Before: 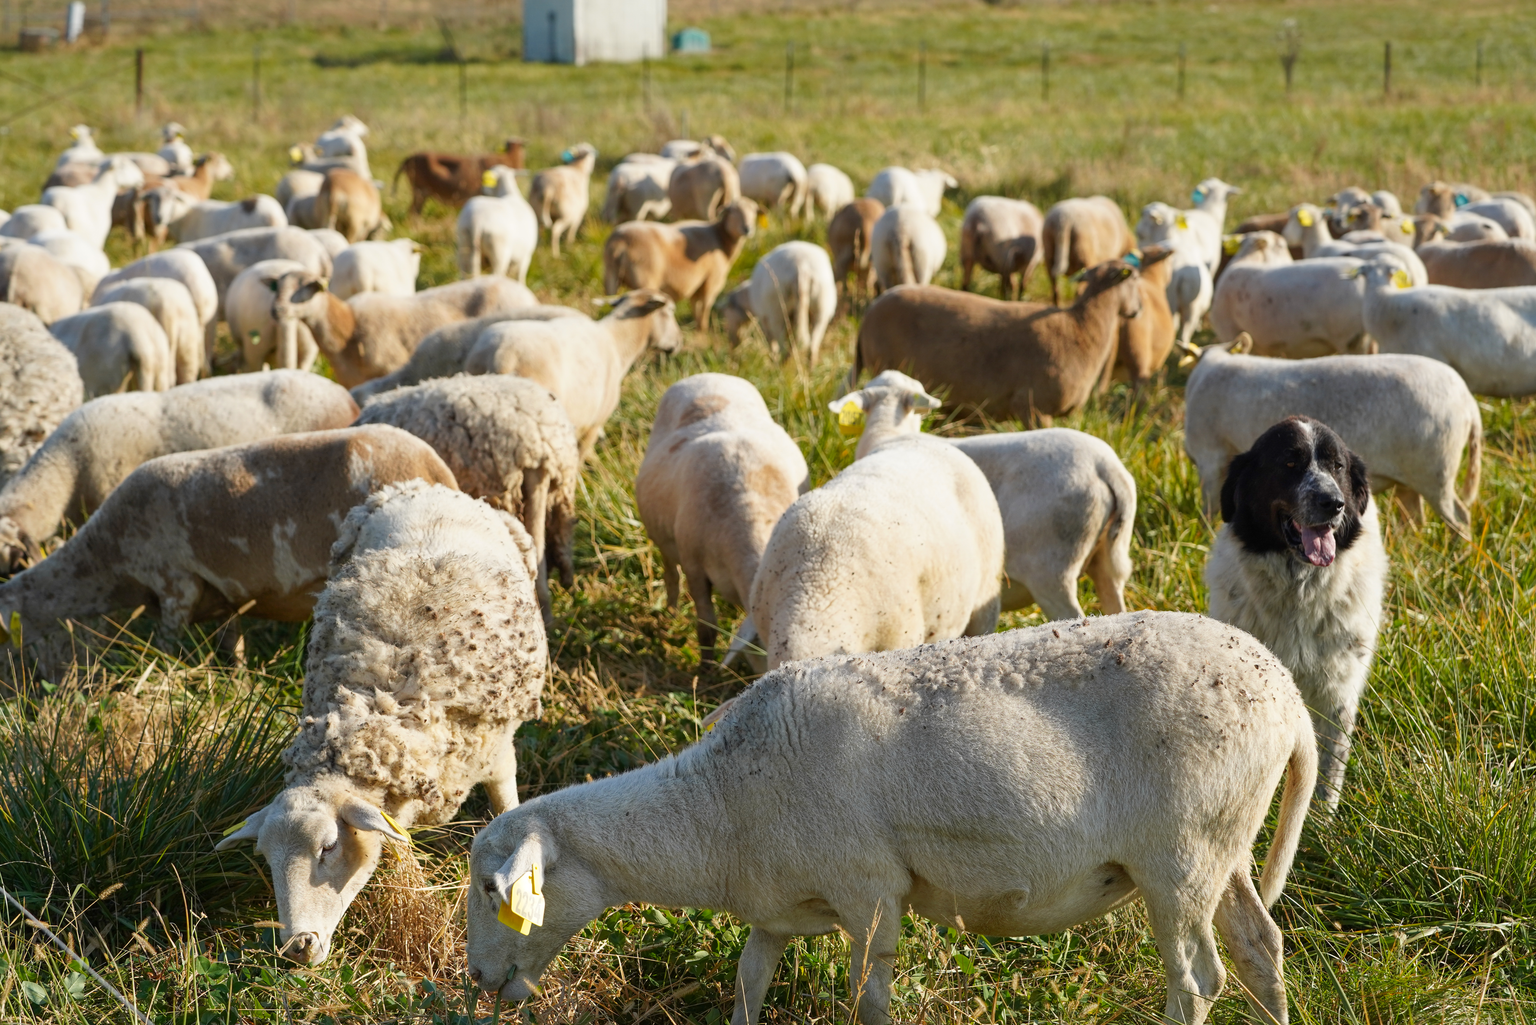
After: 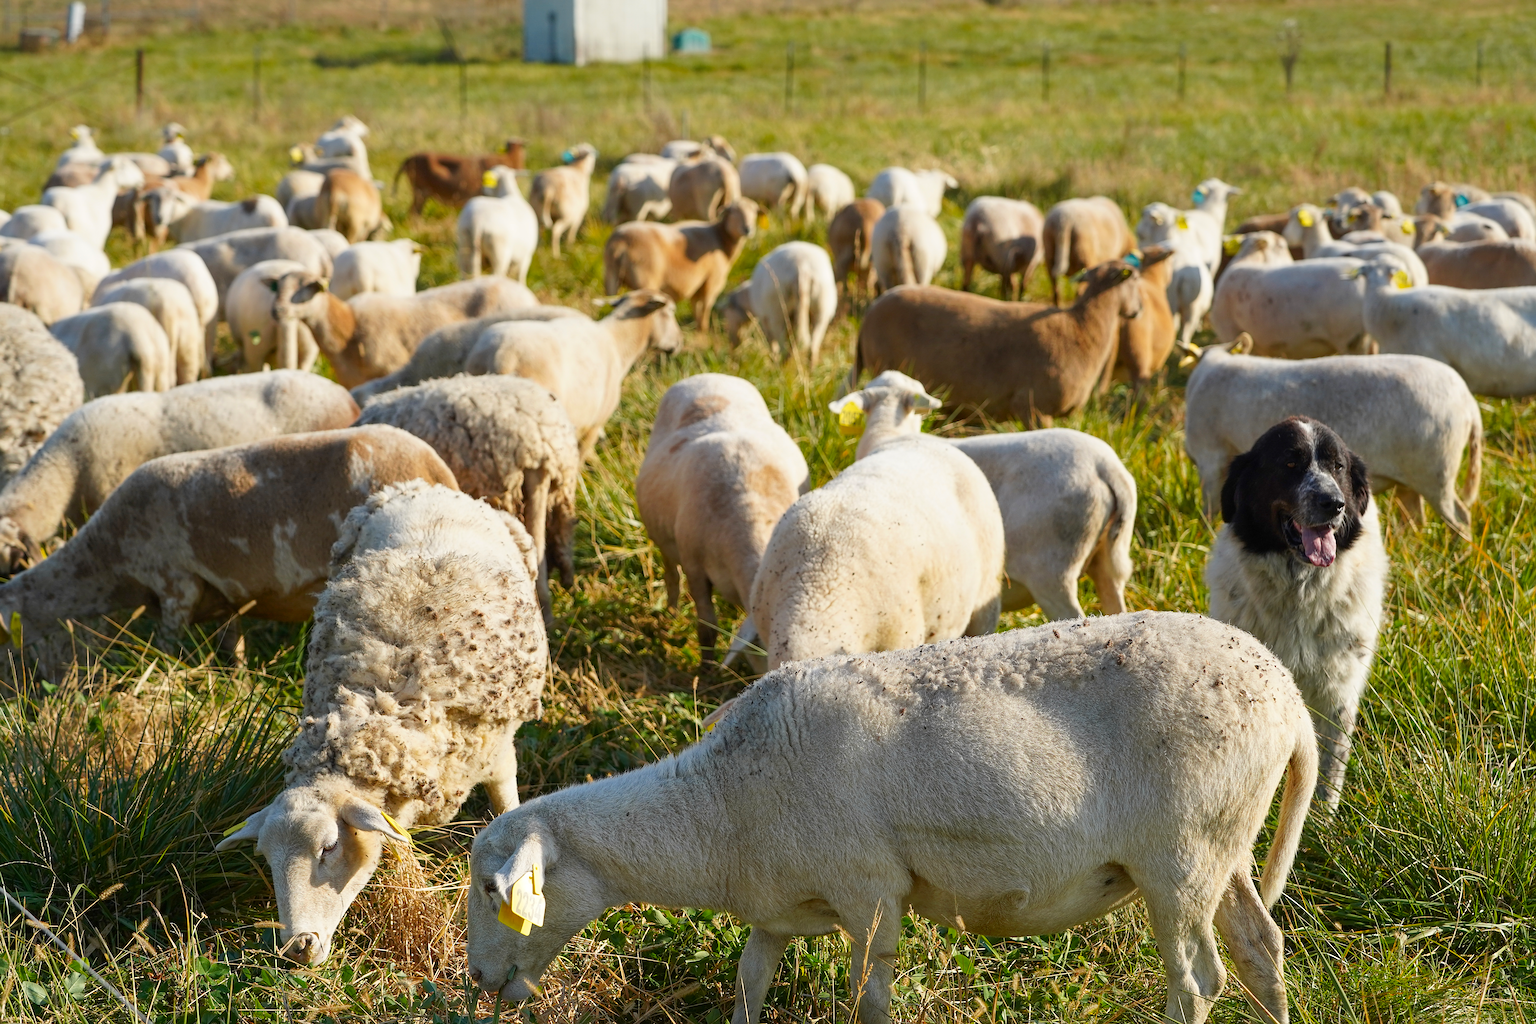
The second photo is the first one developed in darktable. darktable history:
contrast brightness saturation: contrast 0.04, saturation 0.16
sharpen: on, module defaults
